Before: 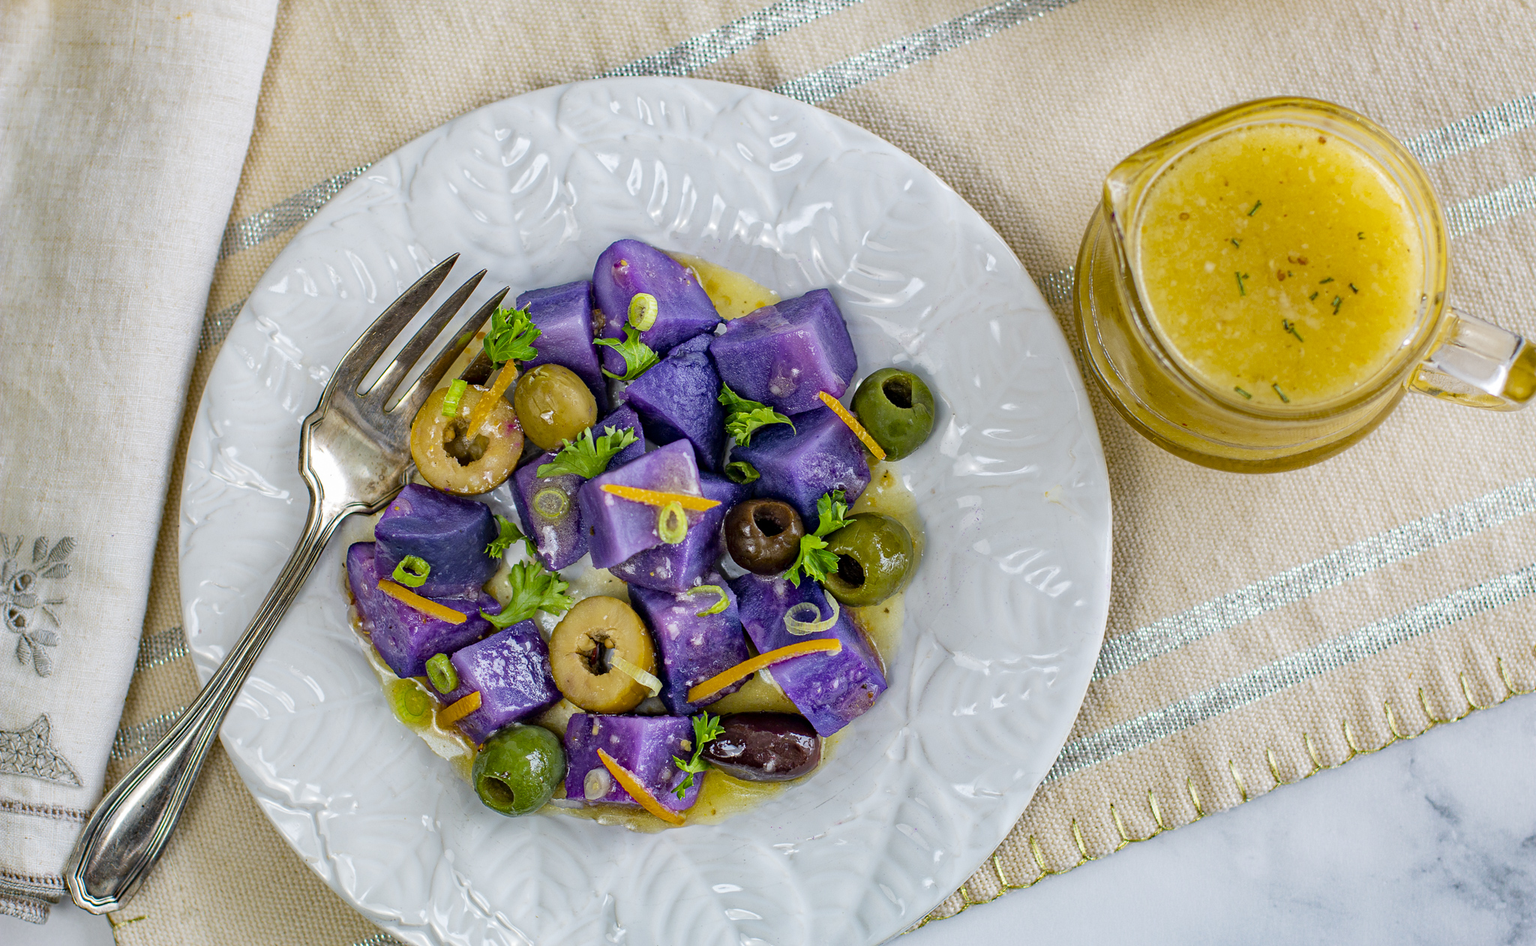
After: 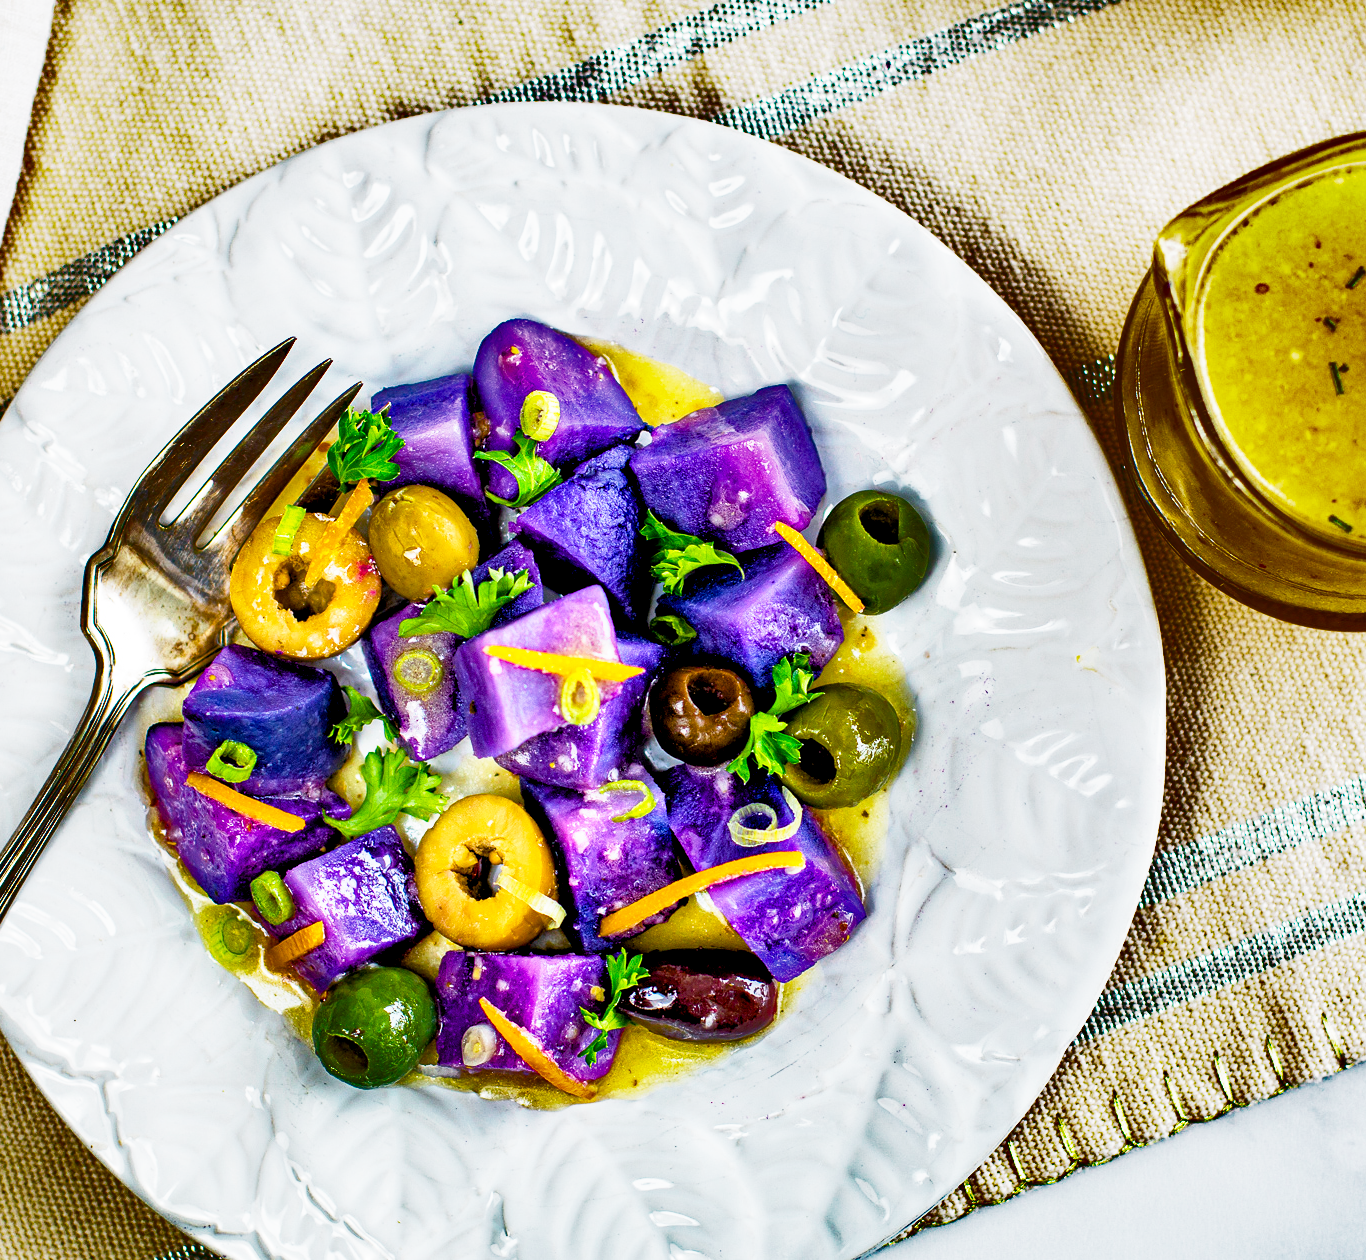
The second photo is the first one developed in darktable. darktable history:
shadows and highlights: shadows 24.26, highlights -80.05, soften with gaussian
crop and rotate: left 15.51%, right 17.773%
base curve: curves: ch0 [(0, 0) (0.495, 0.917) (1, 1)], preserve colors none
color balance rgb: shadows lift › luminance -19.998%, global offset › luminance -0.492%, perceptual saturation grading › global saturation 20%, perceptual saturation grading › highlights -14.034%, perceptual saturation grading › shadows 49.711%, global vibrance 20%
